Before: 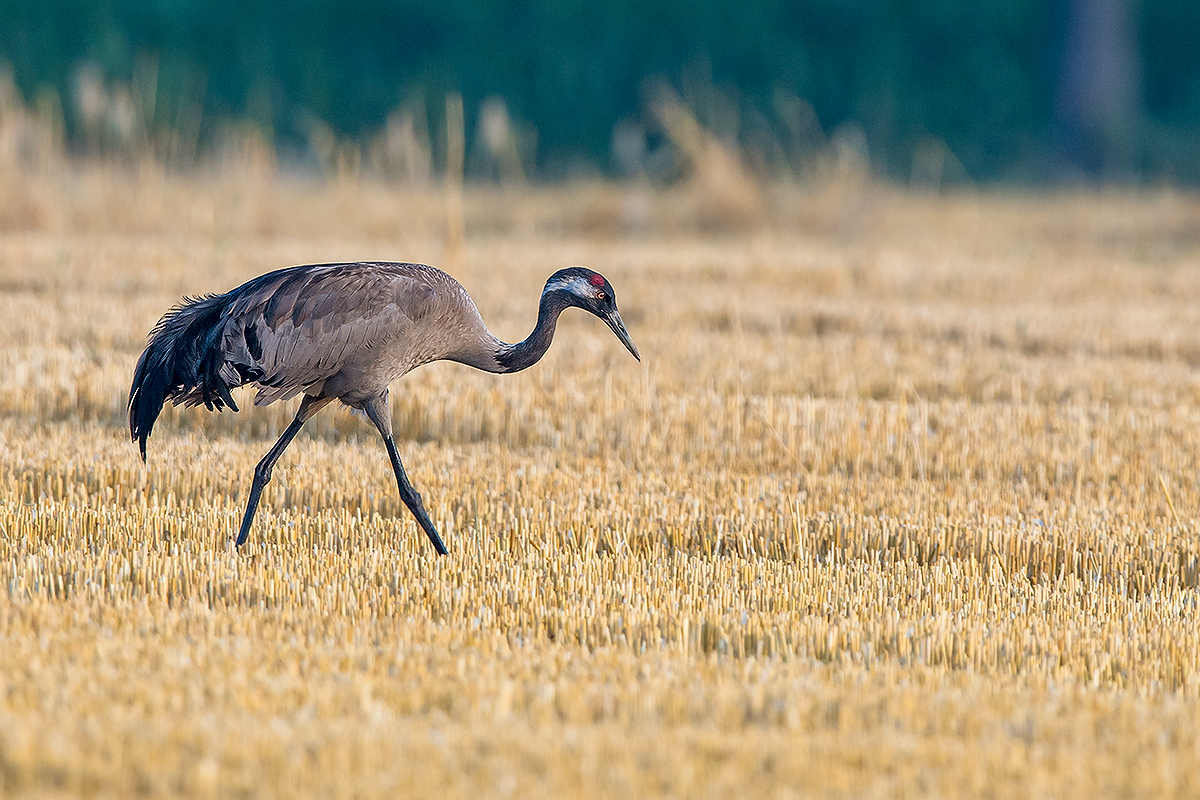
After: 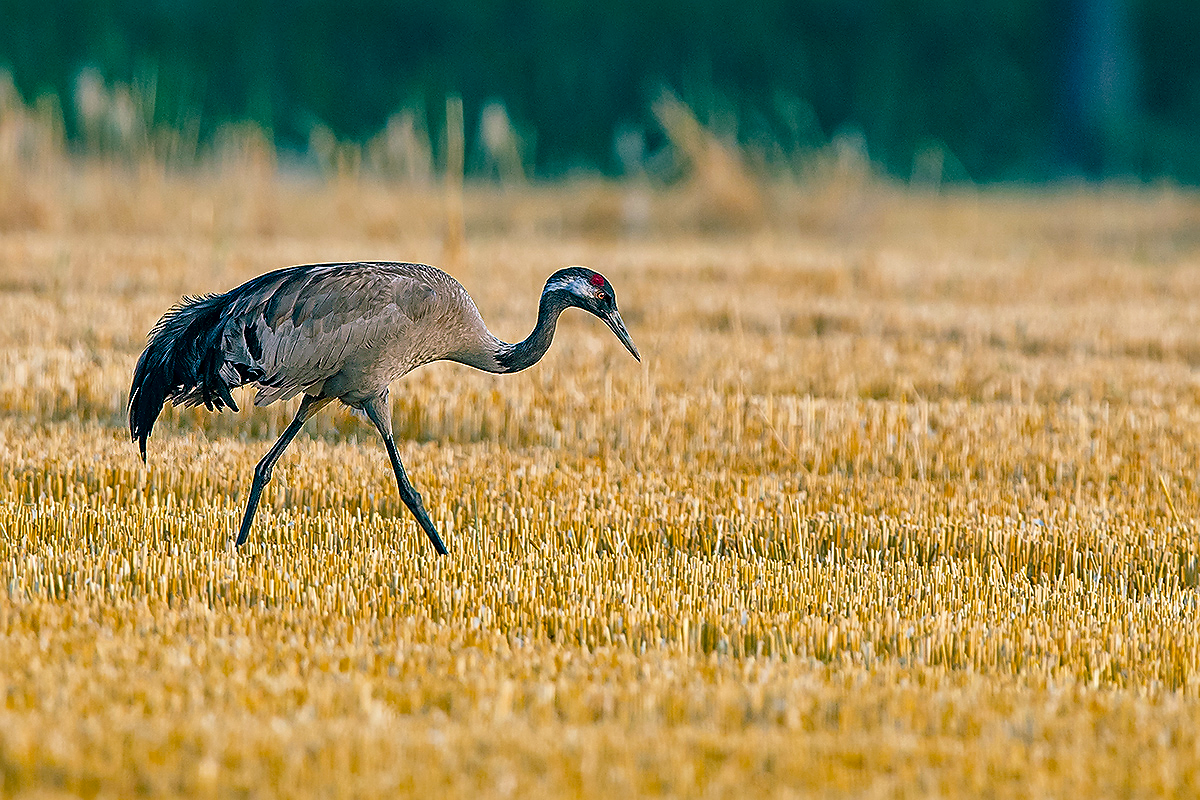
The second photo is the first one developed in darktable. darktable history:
sharpen: on, module defaults
color balance rgb: shadows lift › chroma 11.479%, shadows lift › hue 132.99°, power › hue 314.26°, perceptual saturation grading › global saturation 35.718%, saturation formula JzAzBz (2021)
